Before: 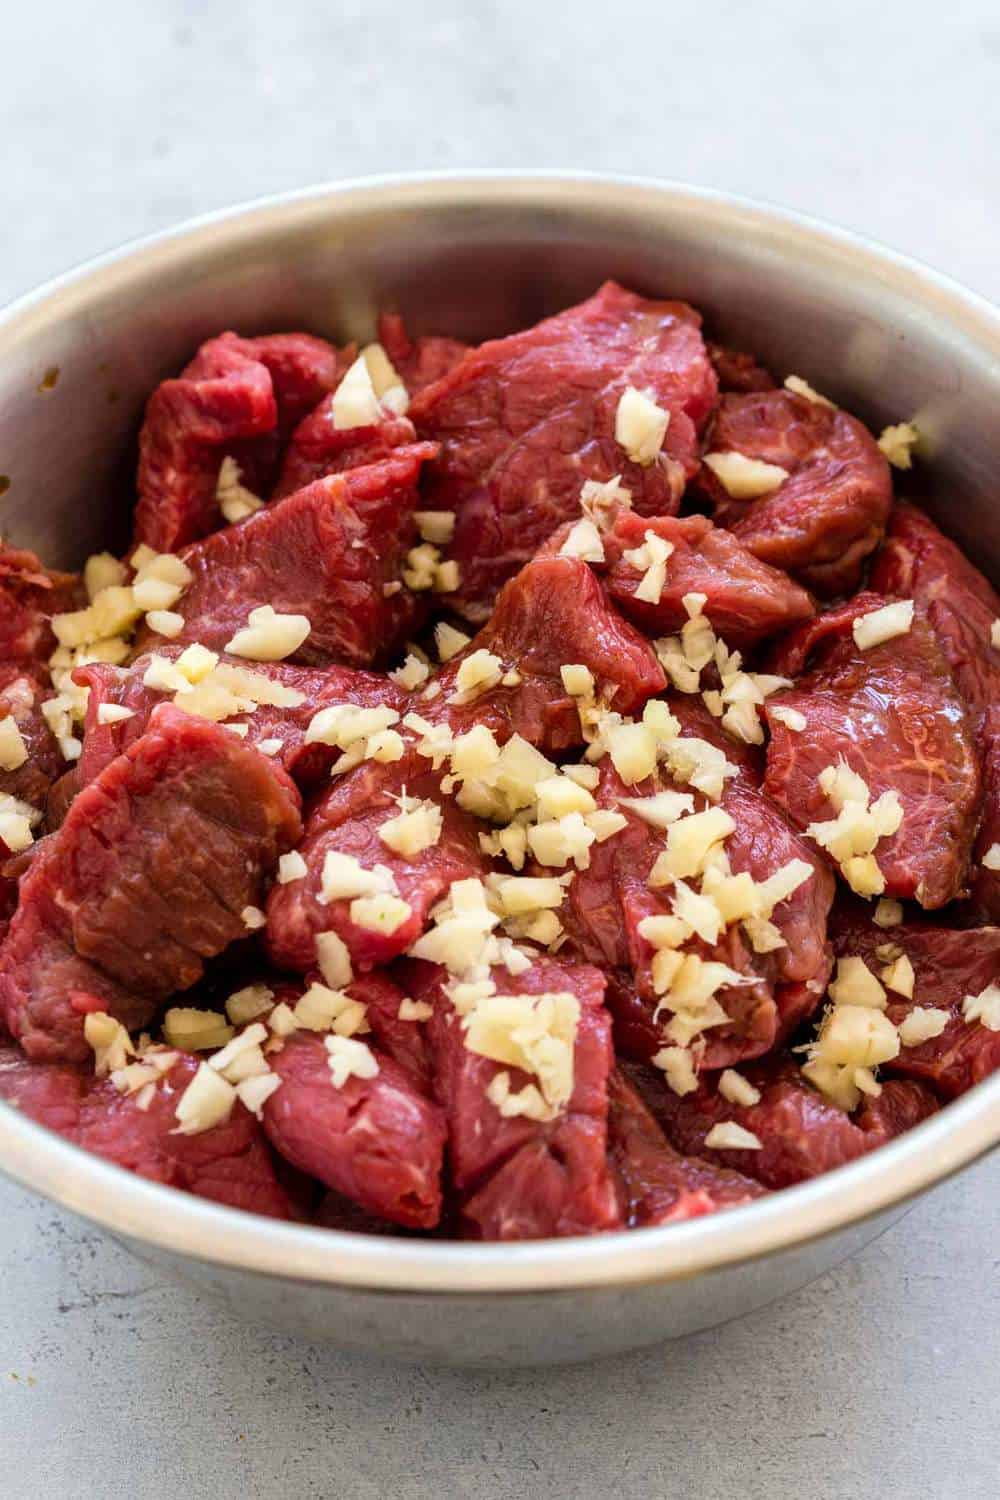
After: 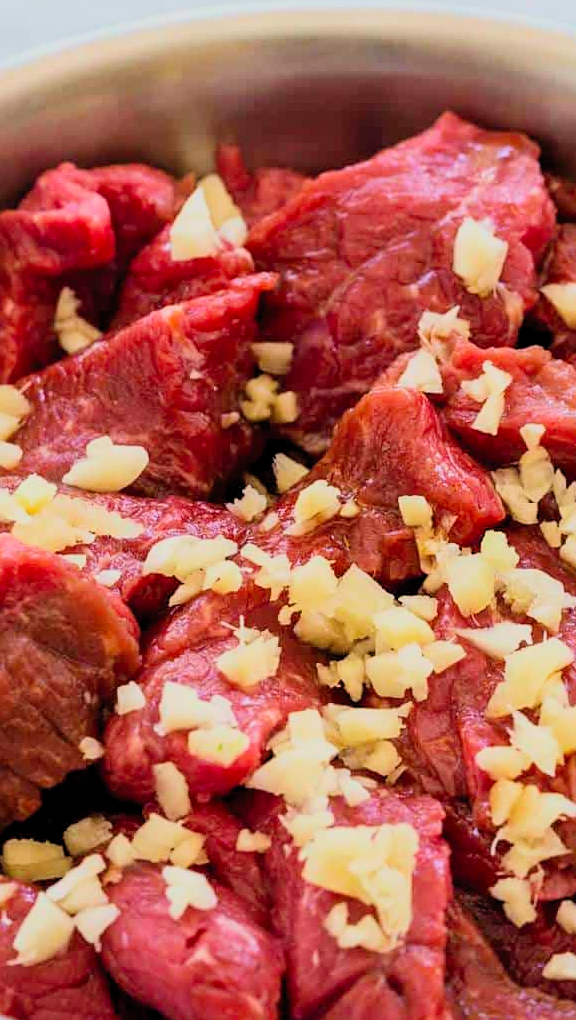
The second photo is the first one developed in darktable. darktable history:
sharpen: amount 0.216
shadows and highlights: shadows 4.49, highlights -17.47, soften with gaussian
contrast brightness saturation: contrast 0.202, brightness 0.166, saturation 0.224
filmic rgb: black relative exposure -8.84 EV, white relative exposure 4.98 EV, target black luminance 0%, hardness 3.78, latitude 66.48%, contrast 0.814, highlights saturation mix 10.17%, shadows ↔ highlights balance 20.03%, color science v6 (2022)
crop: left 16.233%, top 11.332%, right 26.117%, bottom 20.655%
